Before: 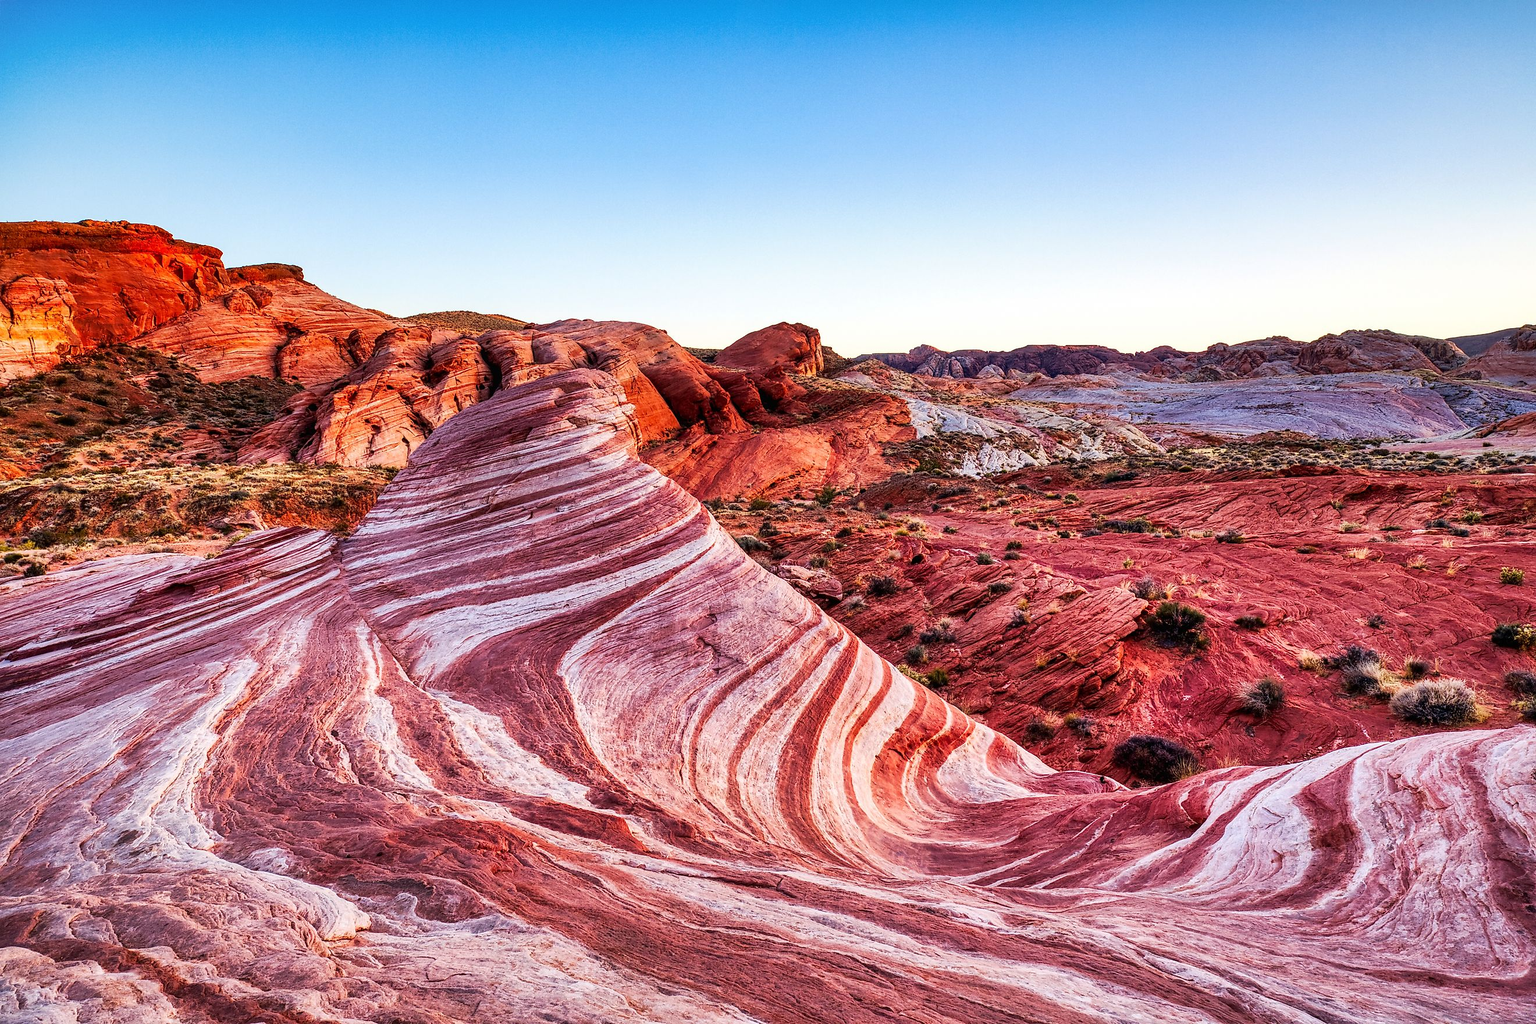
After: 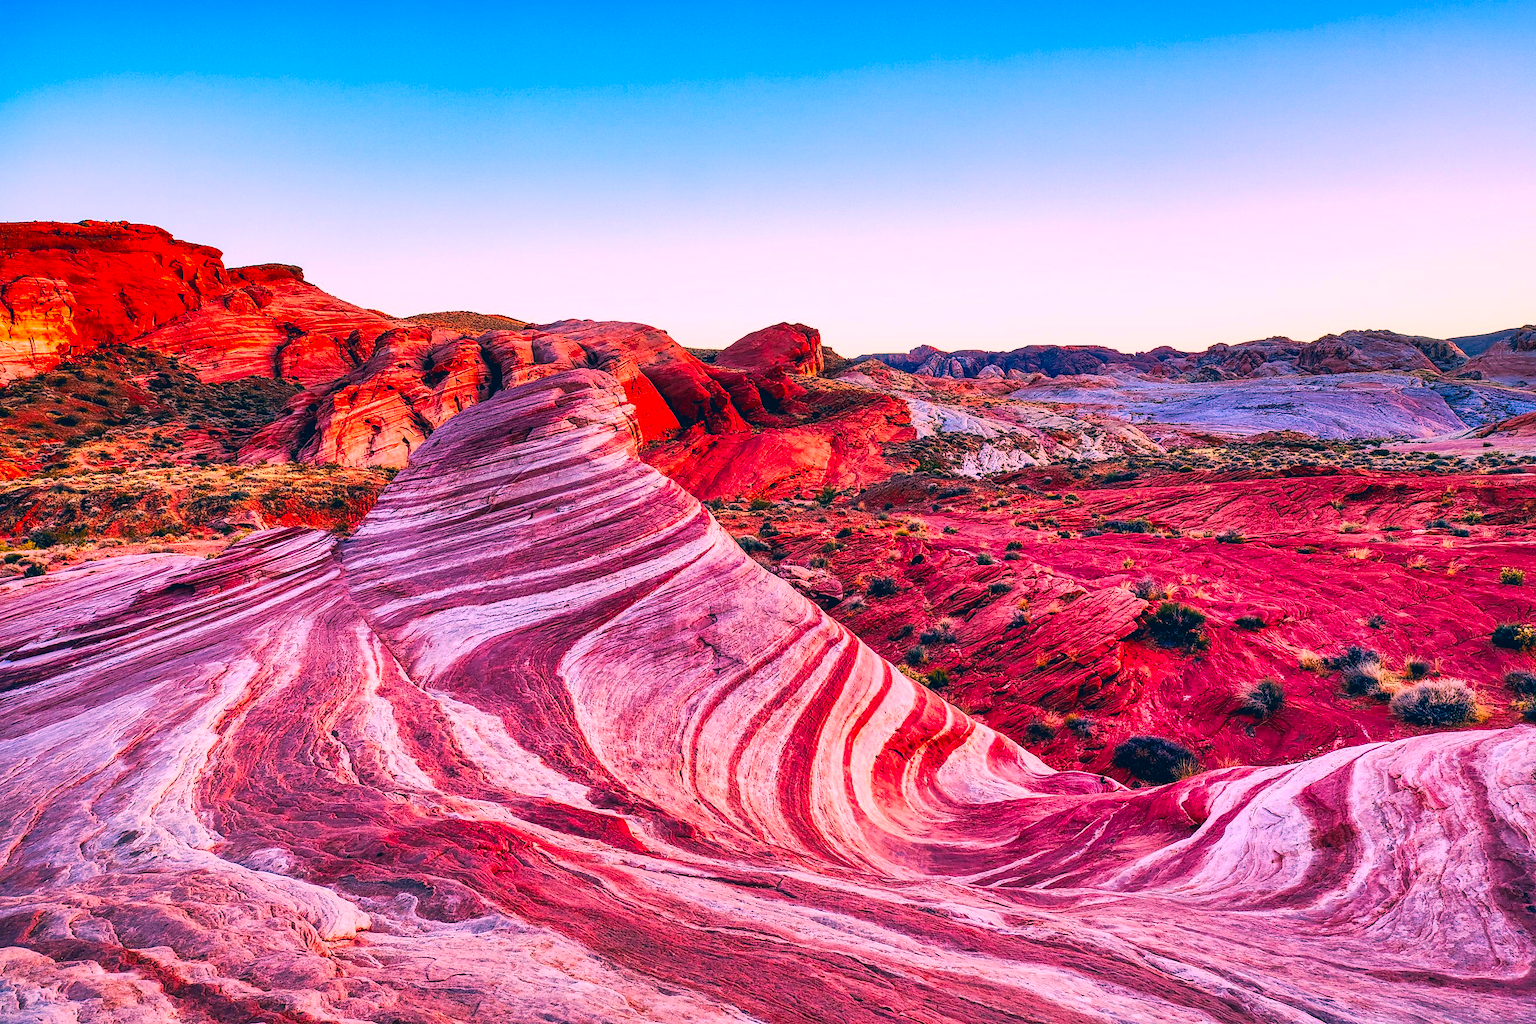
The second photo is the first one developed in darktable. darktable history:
color correction: highlights a* 16.57, highlights b* 0.197, shadows a* -14.68, shadows b* -14.08, saturation 1.56
